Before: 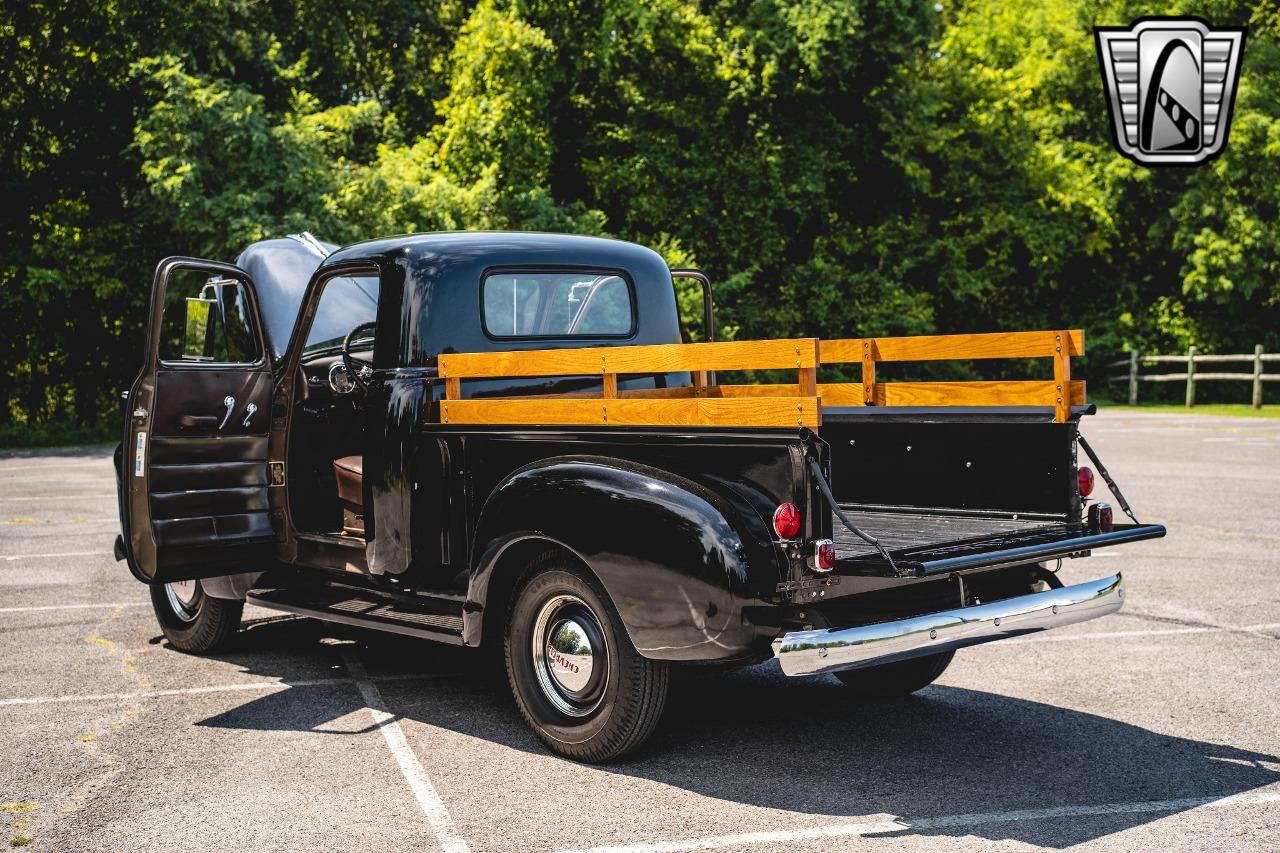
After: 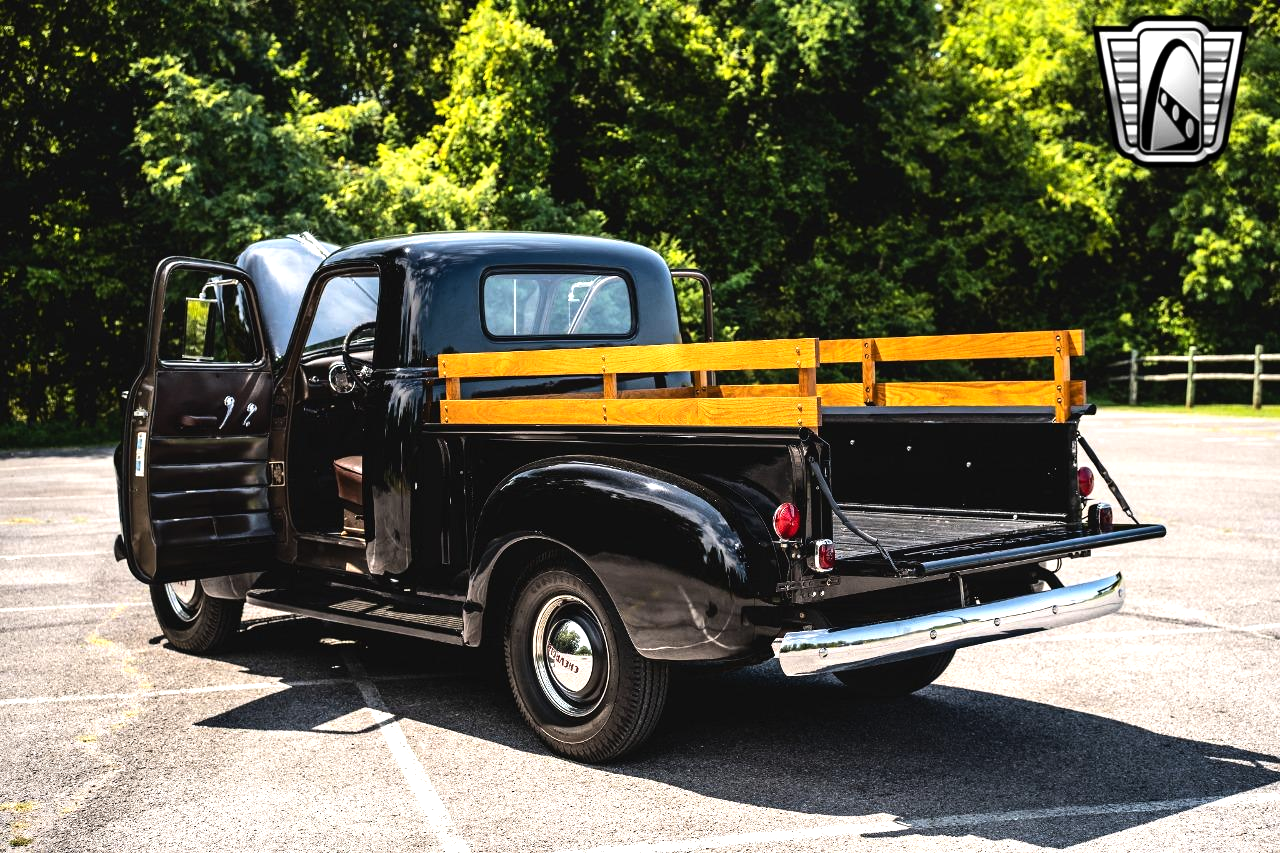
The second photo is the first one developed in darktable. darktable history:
tone equalizer: -8 EV -0.787 EV, -7 EV -0.713 EV, -6 EV -0.637 EV, -5 EV -0.361 EV, -3 EV 0.371 EV, -2 EV 0.6 EV, -1 EV 0.694 EV, +0 EV 0.764 EV, edges refinement/feathering 500, mask exposure compensation -1.57 EV, preserve details no
